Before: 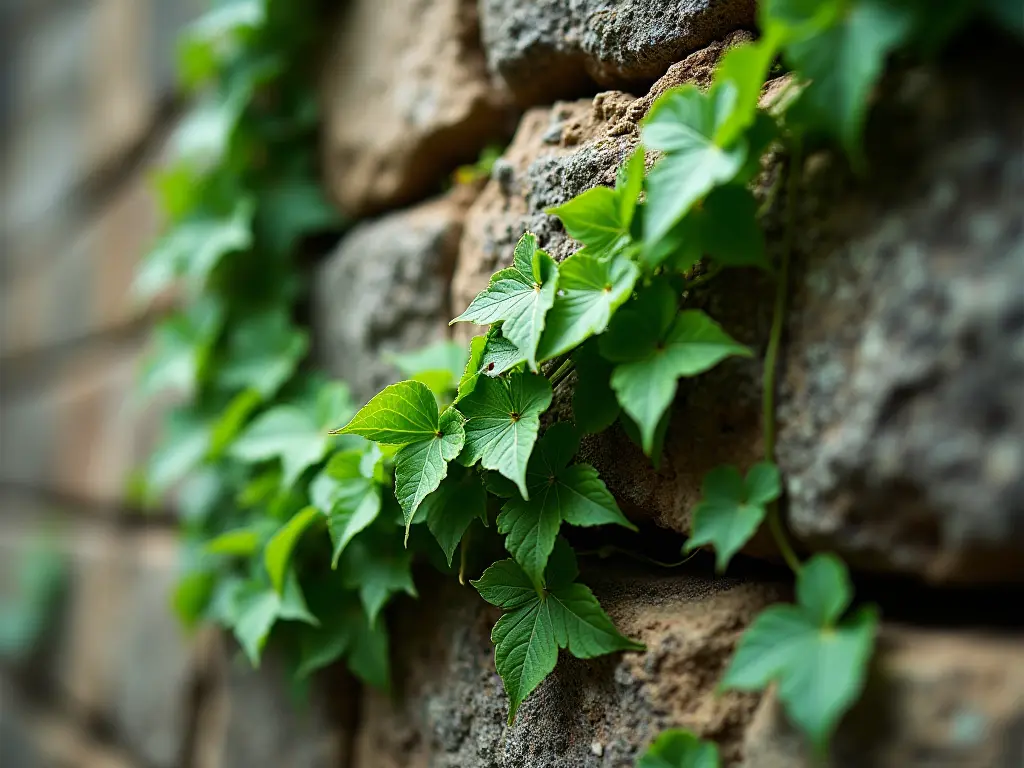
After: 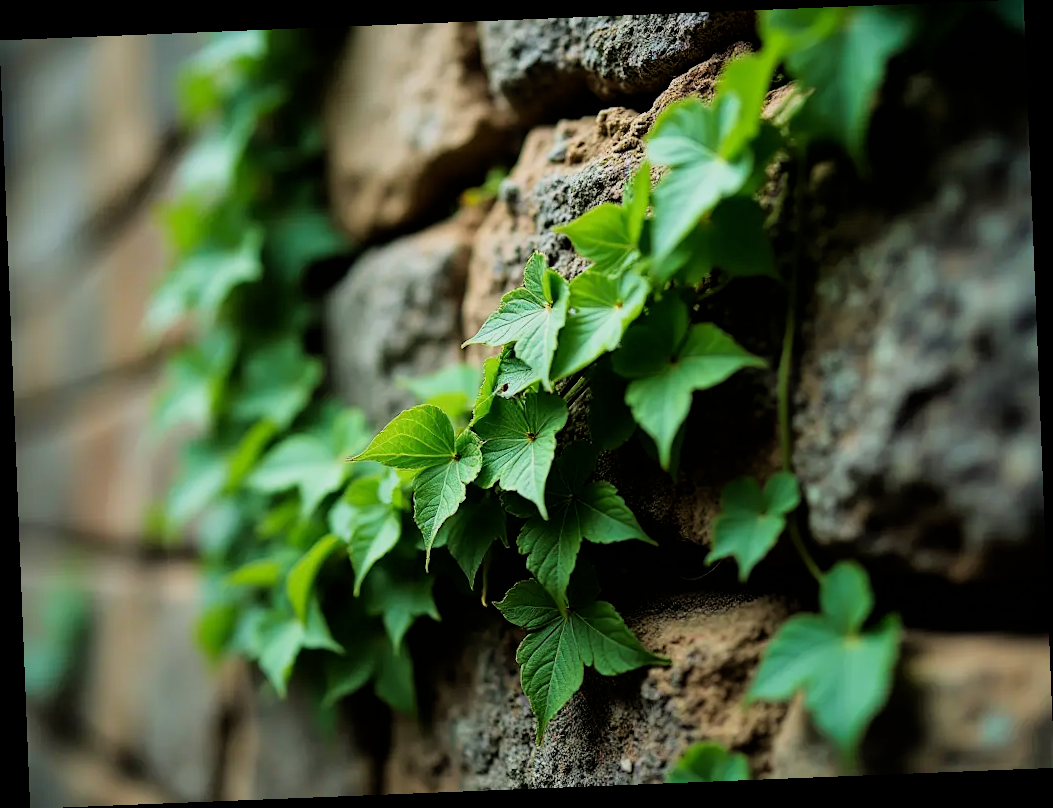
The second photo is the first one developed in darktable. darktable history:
filmic rgb: black relative exposure -5.83 EV, white relative exposure 3.4 EV, hardness 3.68
tone equalizer: on, module defaults
velvia: on, module defaults
rotate and perspective: rotation -2.29°, automatic cropping off
